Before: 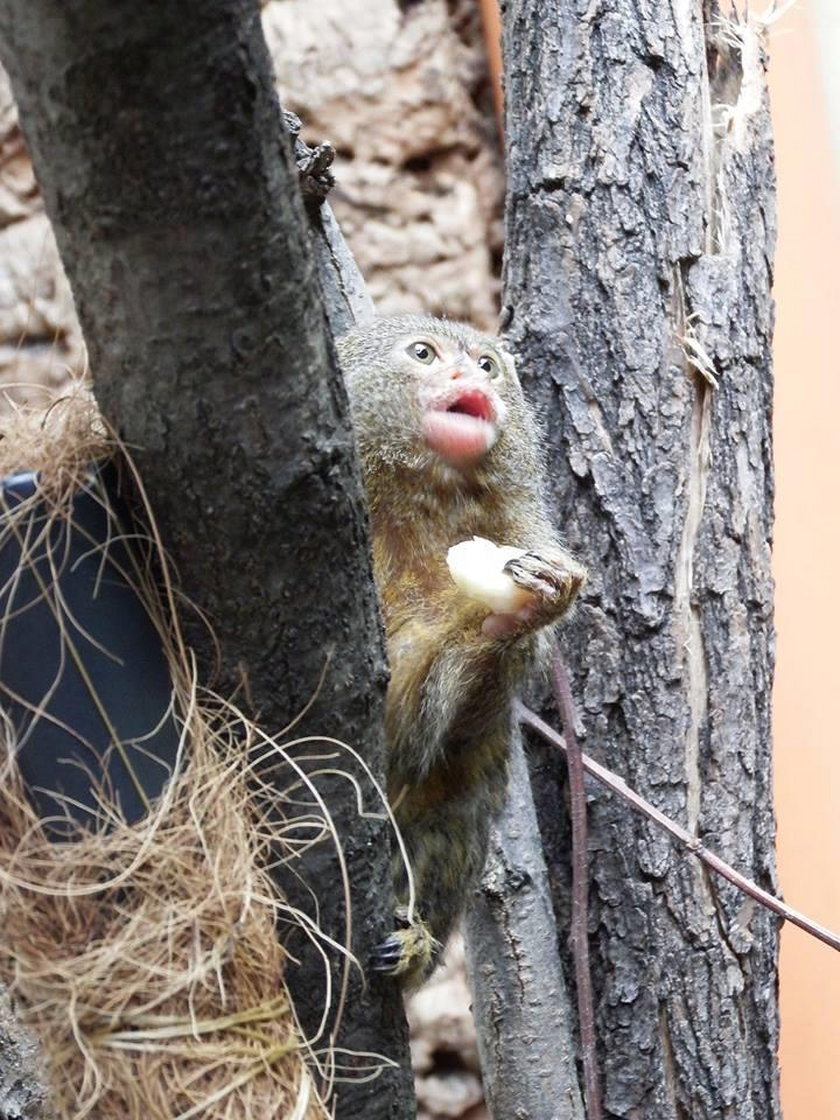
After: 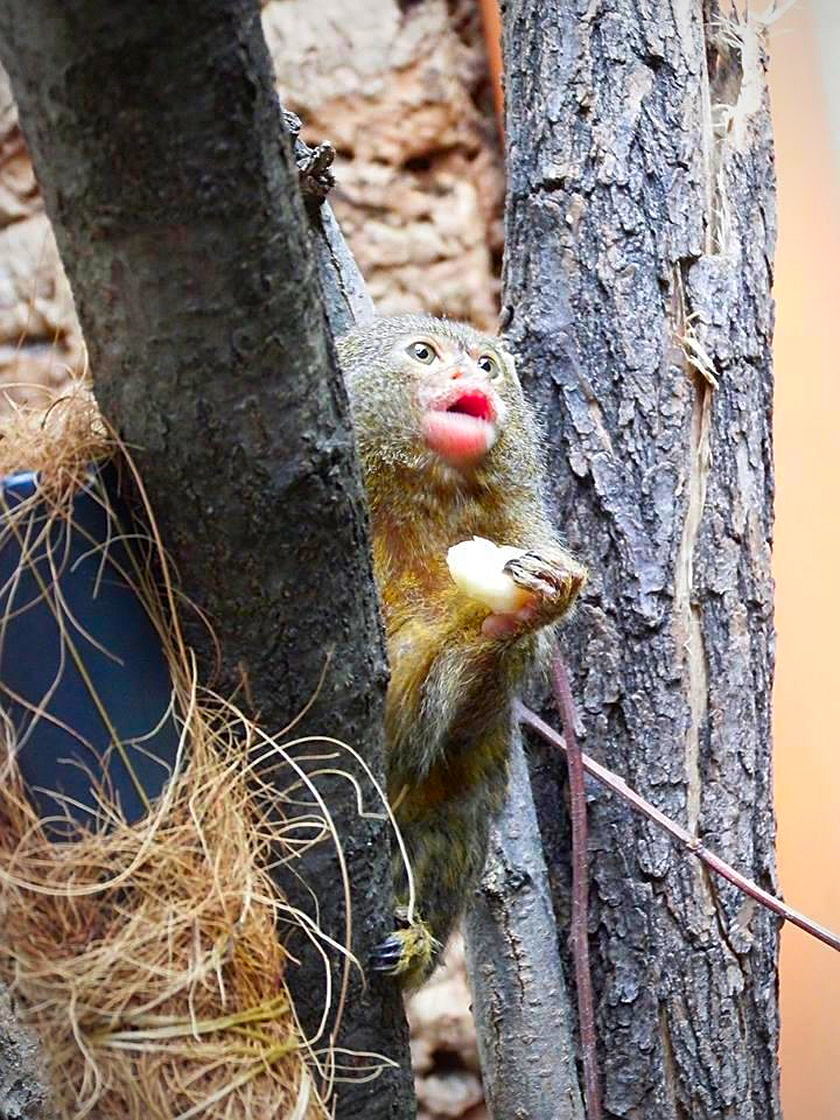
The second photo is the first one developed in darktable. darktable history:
vignetting: fall-off radius 61.08%
color correction: highlights b* -0.011, saturation 1.83
sharpen: on, module defaults
